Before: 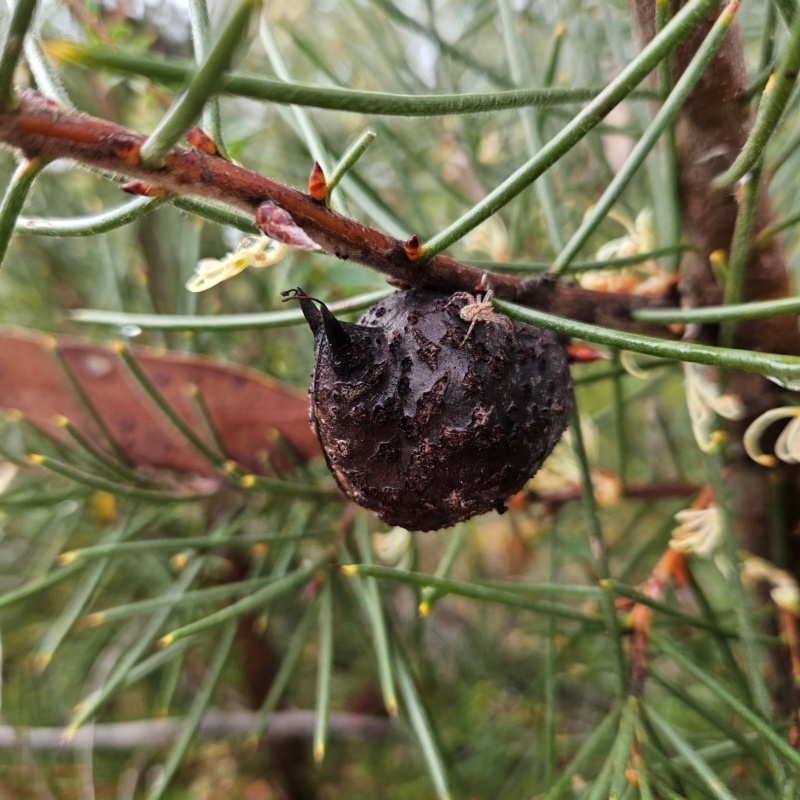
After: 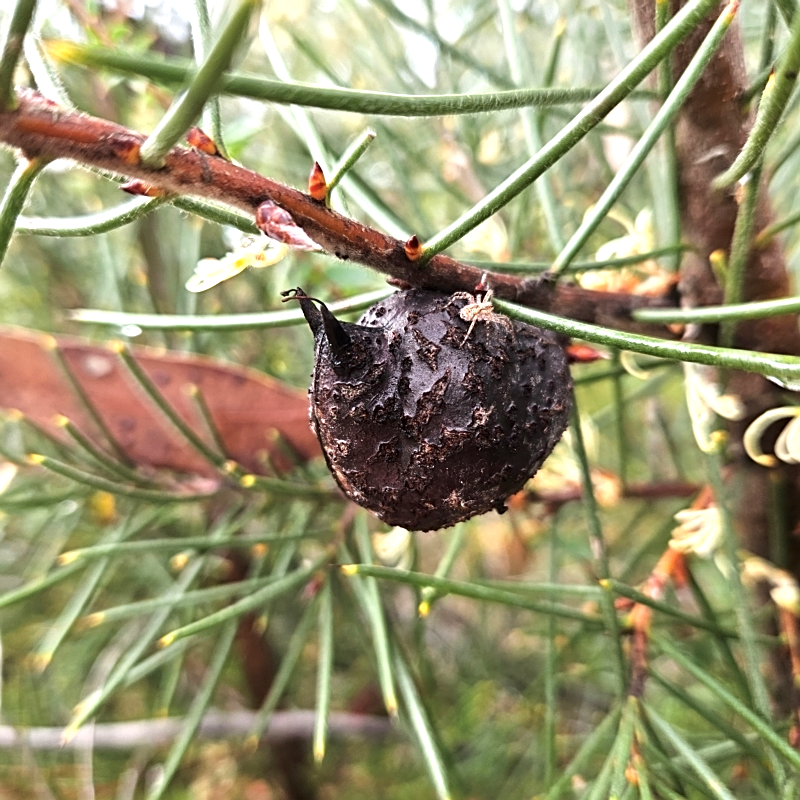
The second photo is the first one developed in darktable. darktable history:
exposure: black level correction 0, exposure 0.896 EV, compensate highlight preservation false
contrast brightness saturation: saturation -0.063
sharpen: on, module defaults
